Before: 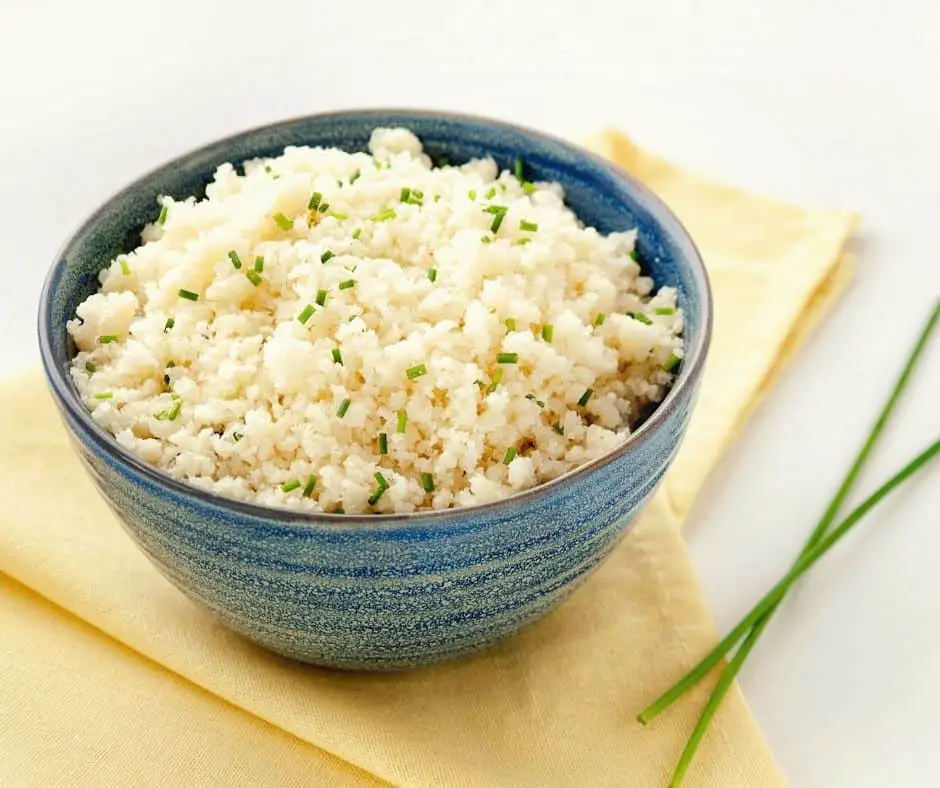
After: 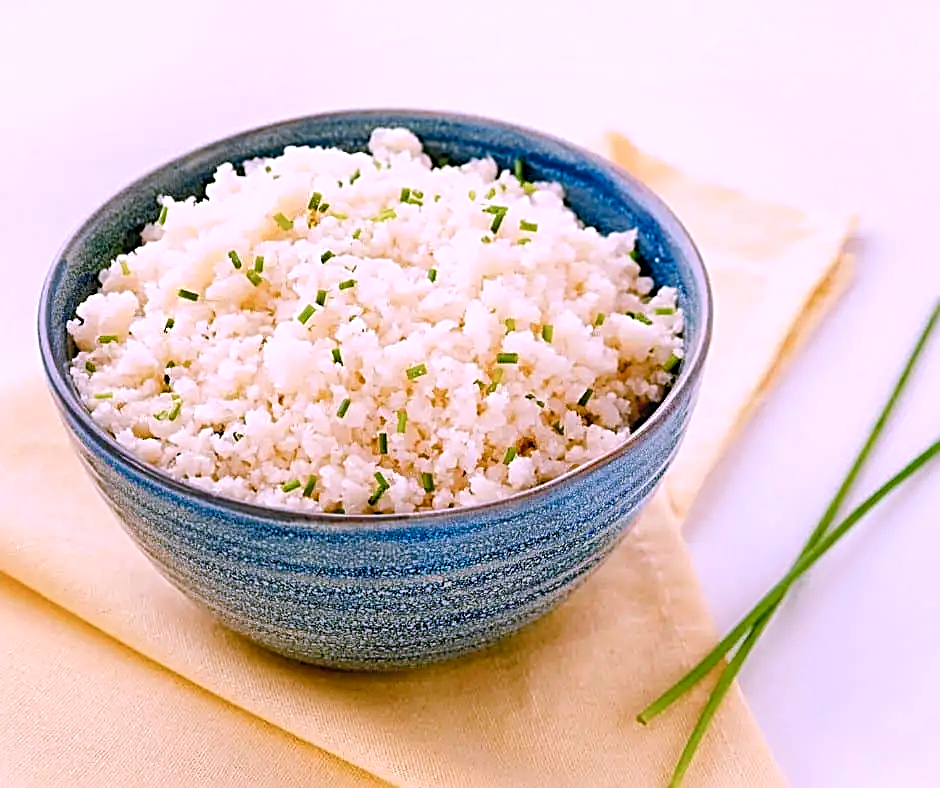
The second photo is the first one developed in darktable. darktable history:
color correction: highlights a* 15.03, highlights b* -25.07
color balance rgb: perceptual saturation grading › global saturation 35%, perceptual saturation grading › highlights -30%, perceptual saturation grading › shadows 35%, perceptual brilliance grading › global brilliance 3%, perceptual brilliance grading › highlights -3%, perceptual brilliance grading › shadows 3%
sharpen: radius 3.025, amount 0.757
